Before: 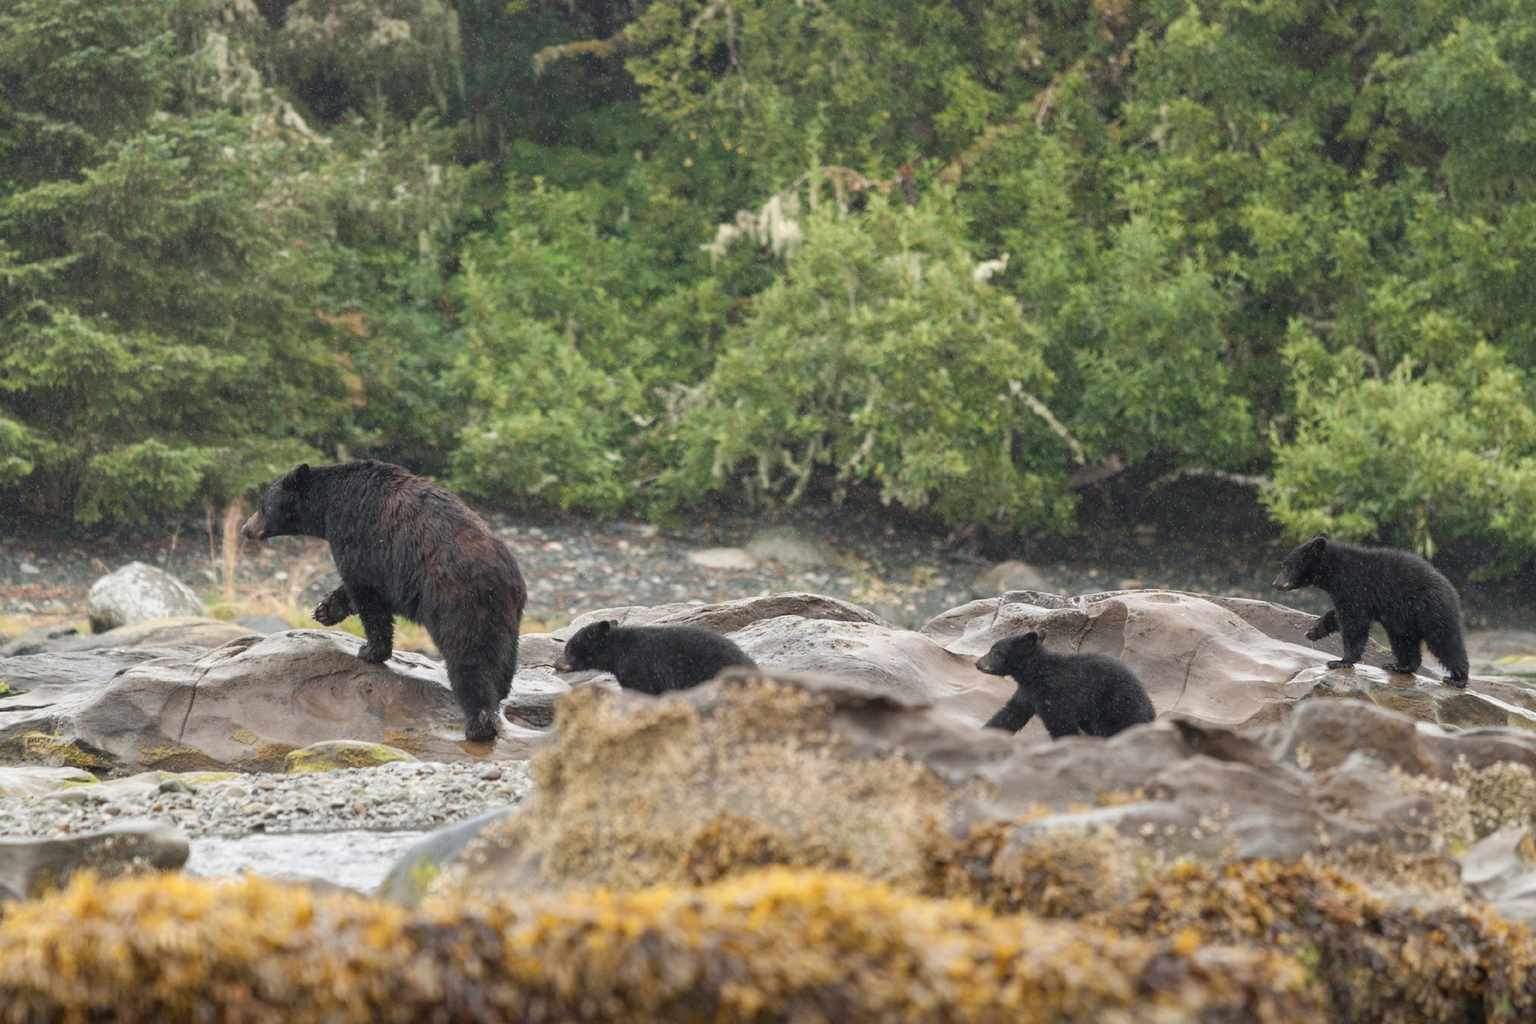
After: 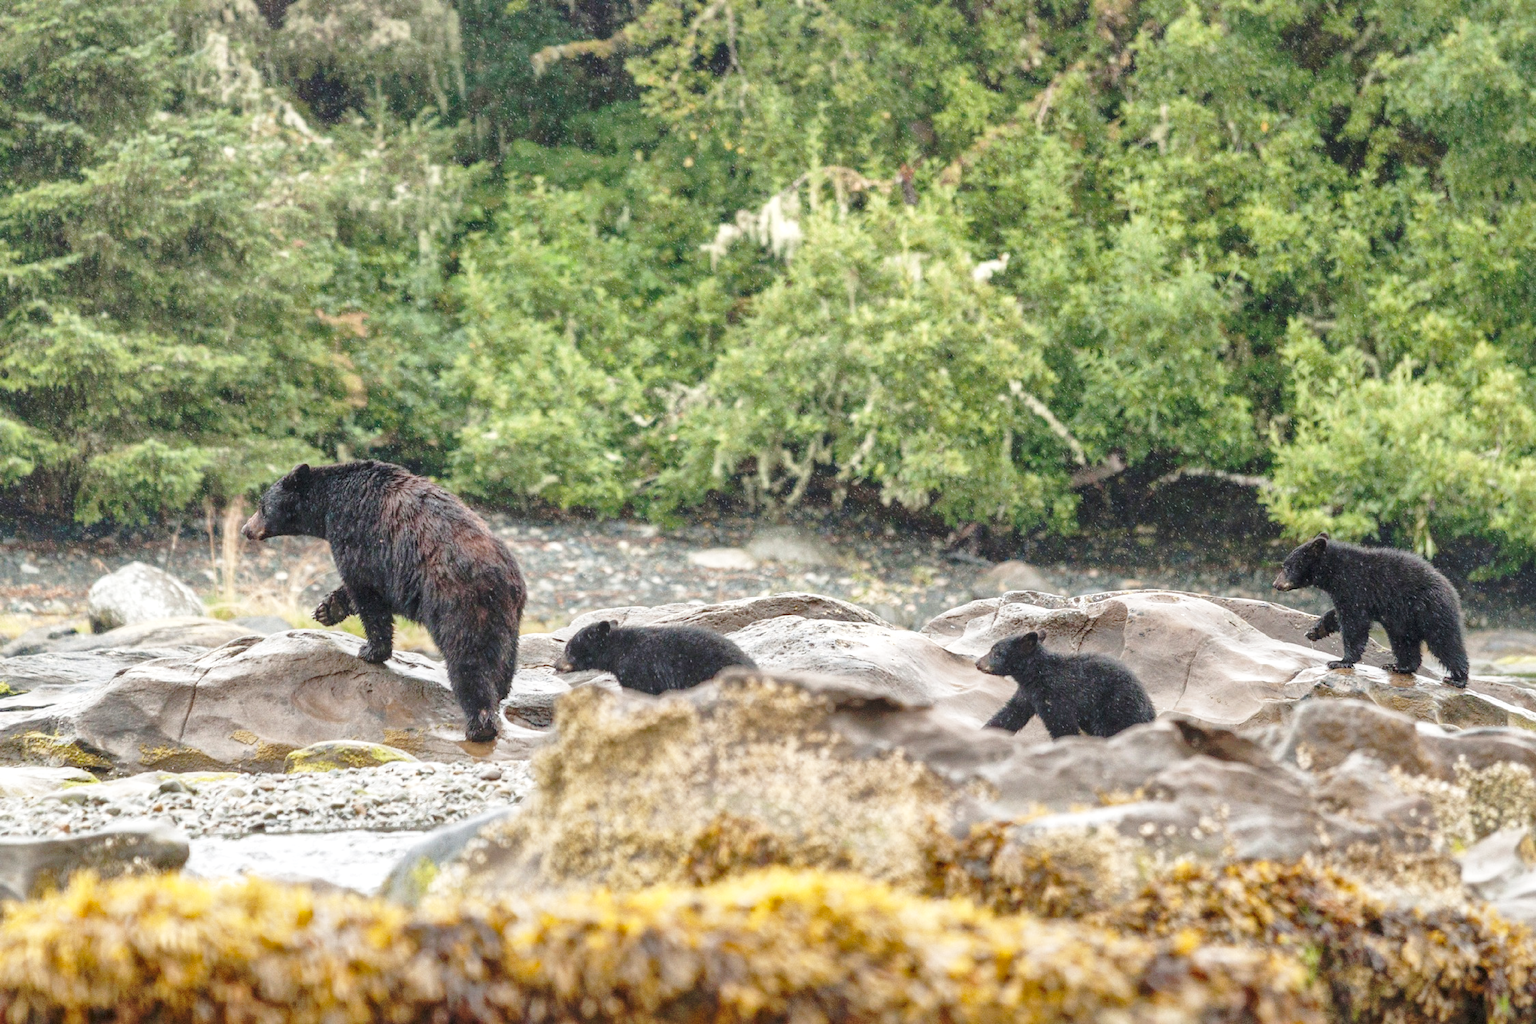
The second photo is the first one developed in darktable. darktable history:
local contrast: on, module defaults
shadows and highlights: on, module defaults
base curve: curves: ch0 [(0, 0) (0.032, 0.037) (0.105, 0.228) (0.435, 0.76) (0.856, 0.983) (1, 1)], preserve colors none
